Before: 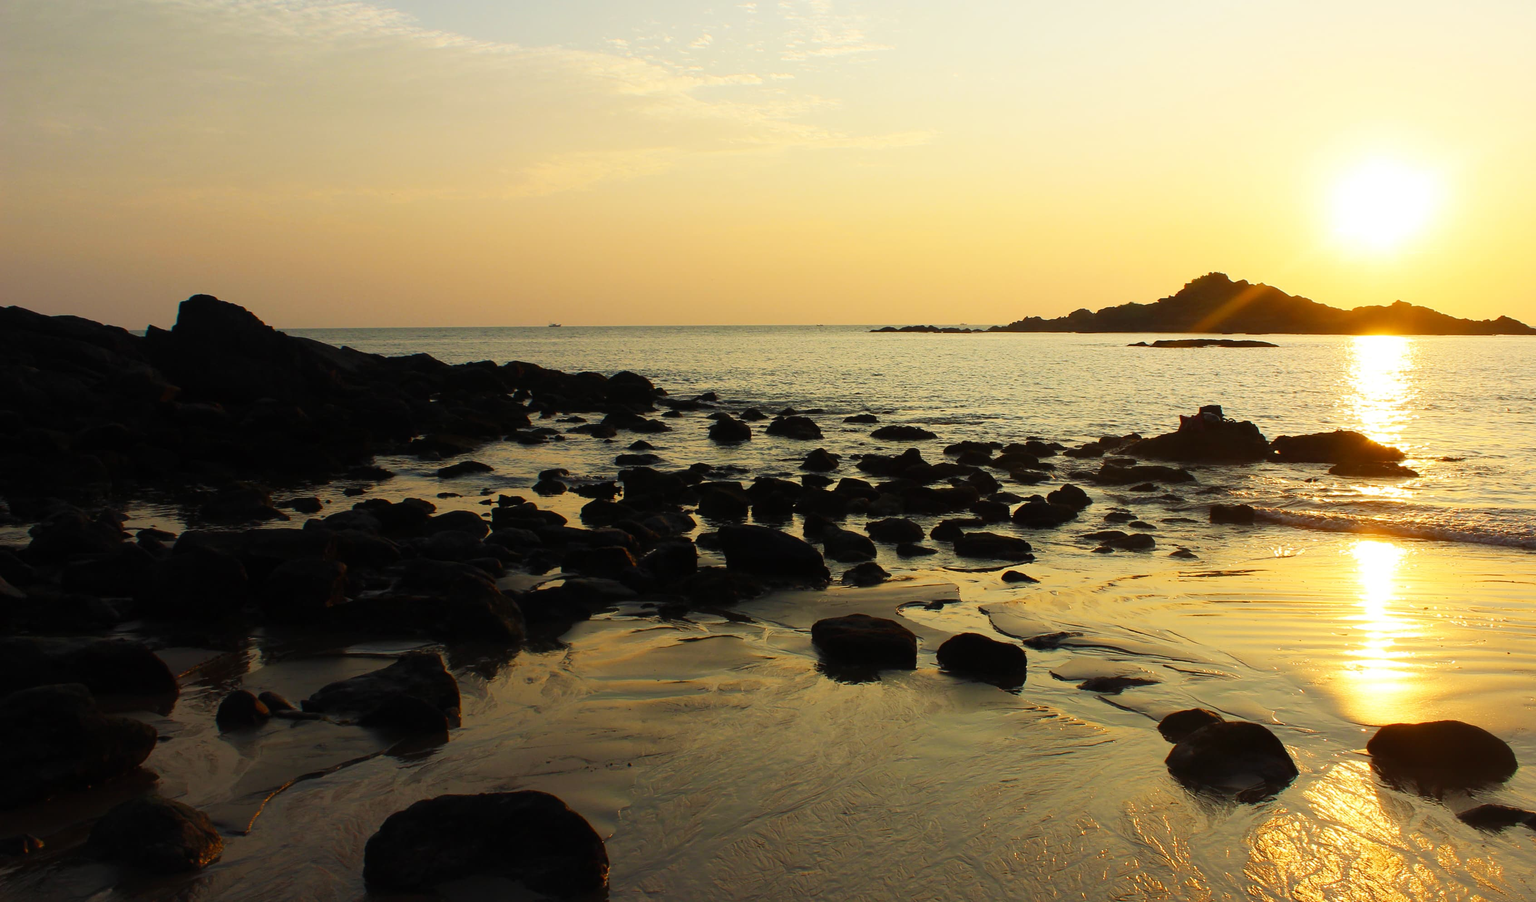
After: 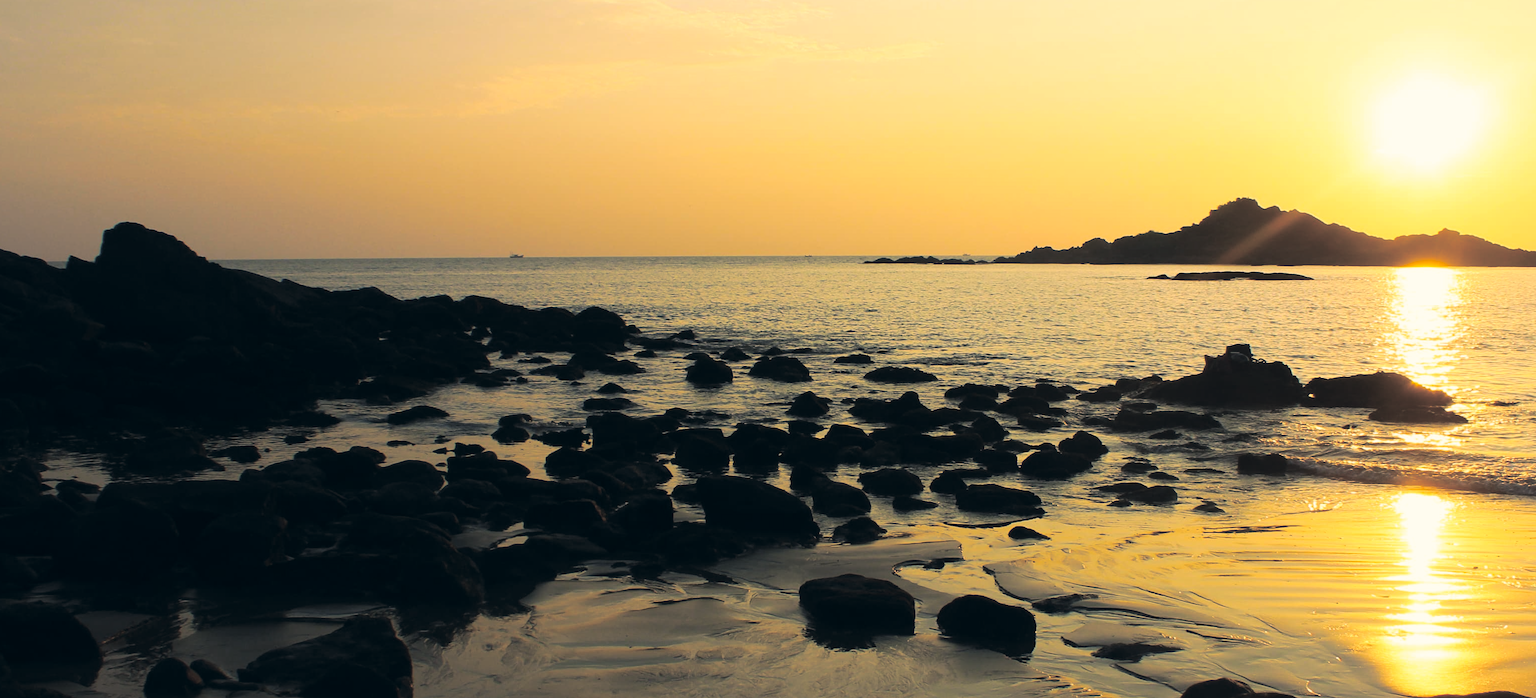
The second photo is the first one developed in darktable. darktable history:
crop: left 5.596%, top 10.314%, right 3.534%, bottom 19.395%
split-toning: shadows › hue 43.2°, shadows › saturation 0, highlights › hue 50.4°, highlights › saturation 1
color correction: highlights a* 10.32, highlights b* 14.66, shadows a* -9.59, shadows b* -15.02
